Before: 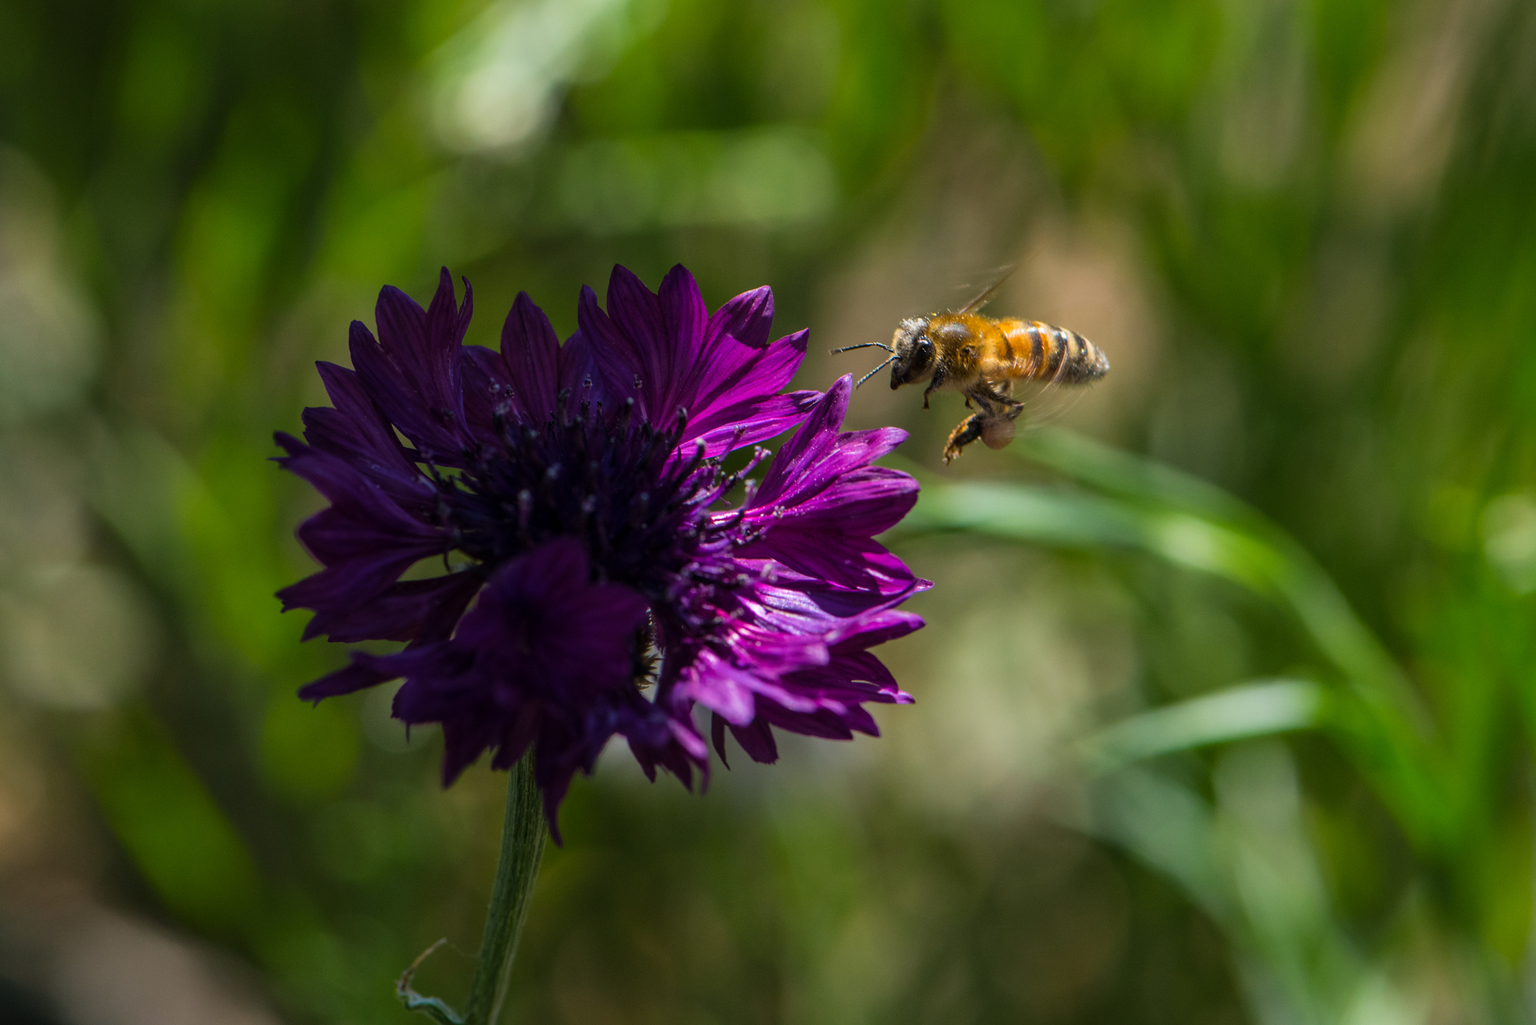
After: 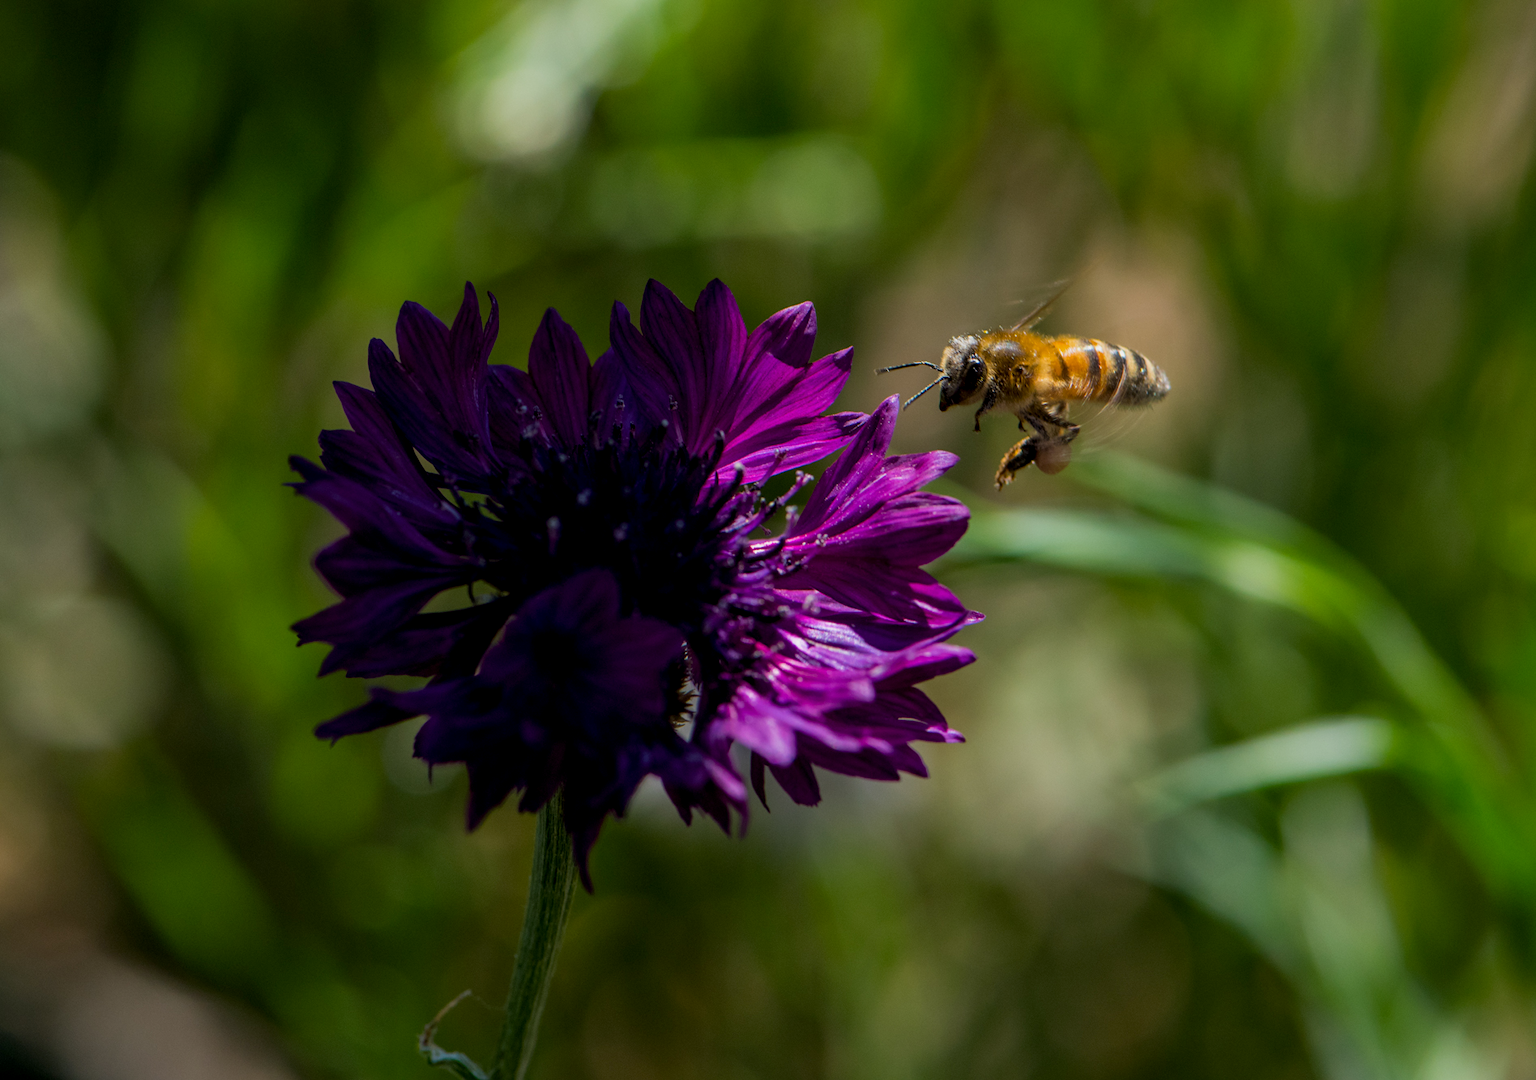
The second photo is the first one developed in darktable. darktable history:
exposure: black level correction 0.006, exposure -0.226 EV, compensate highlight preservation false
crop and rotate: right 5.167%
white balance: red 1, blue 1
